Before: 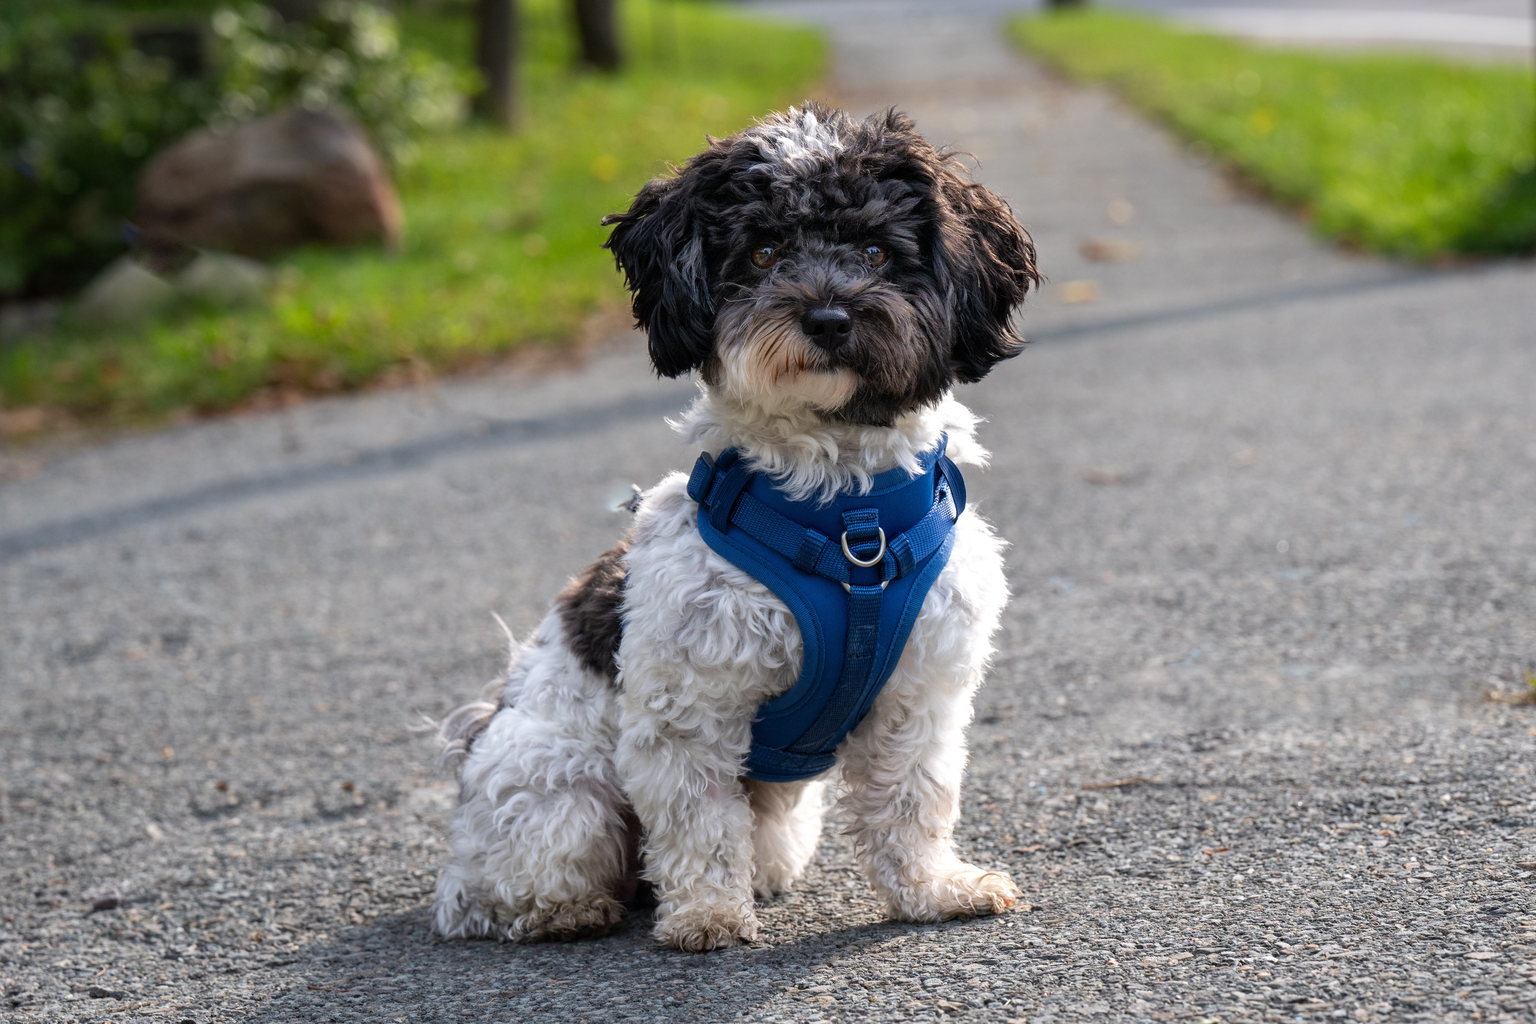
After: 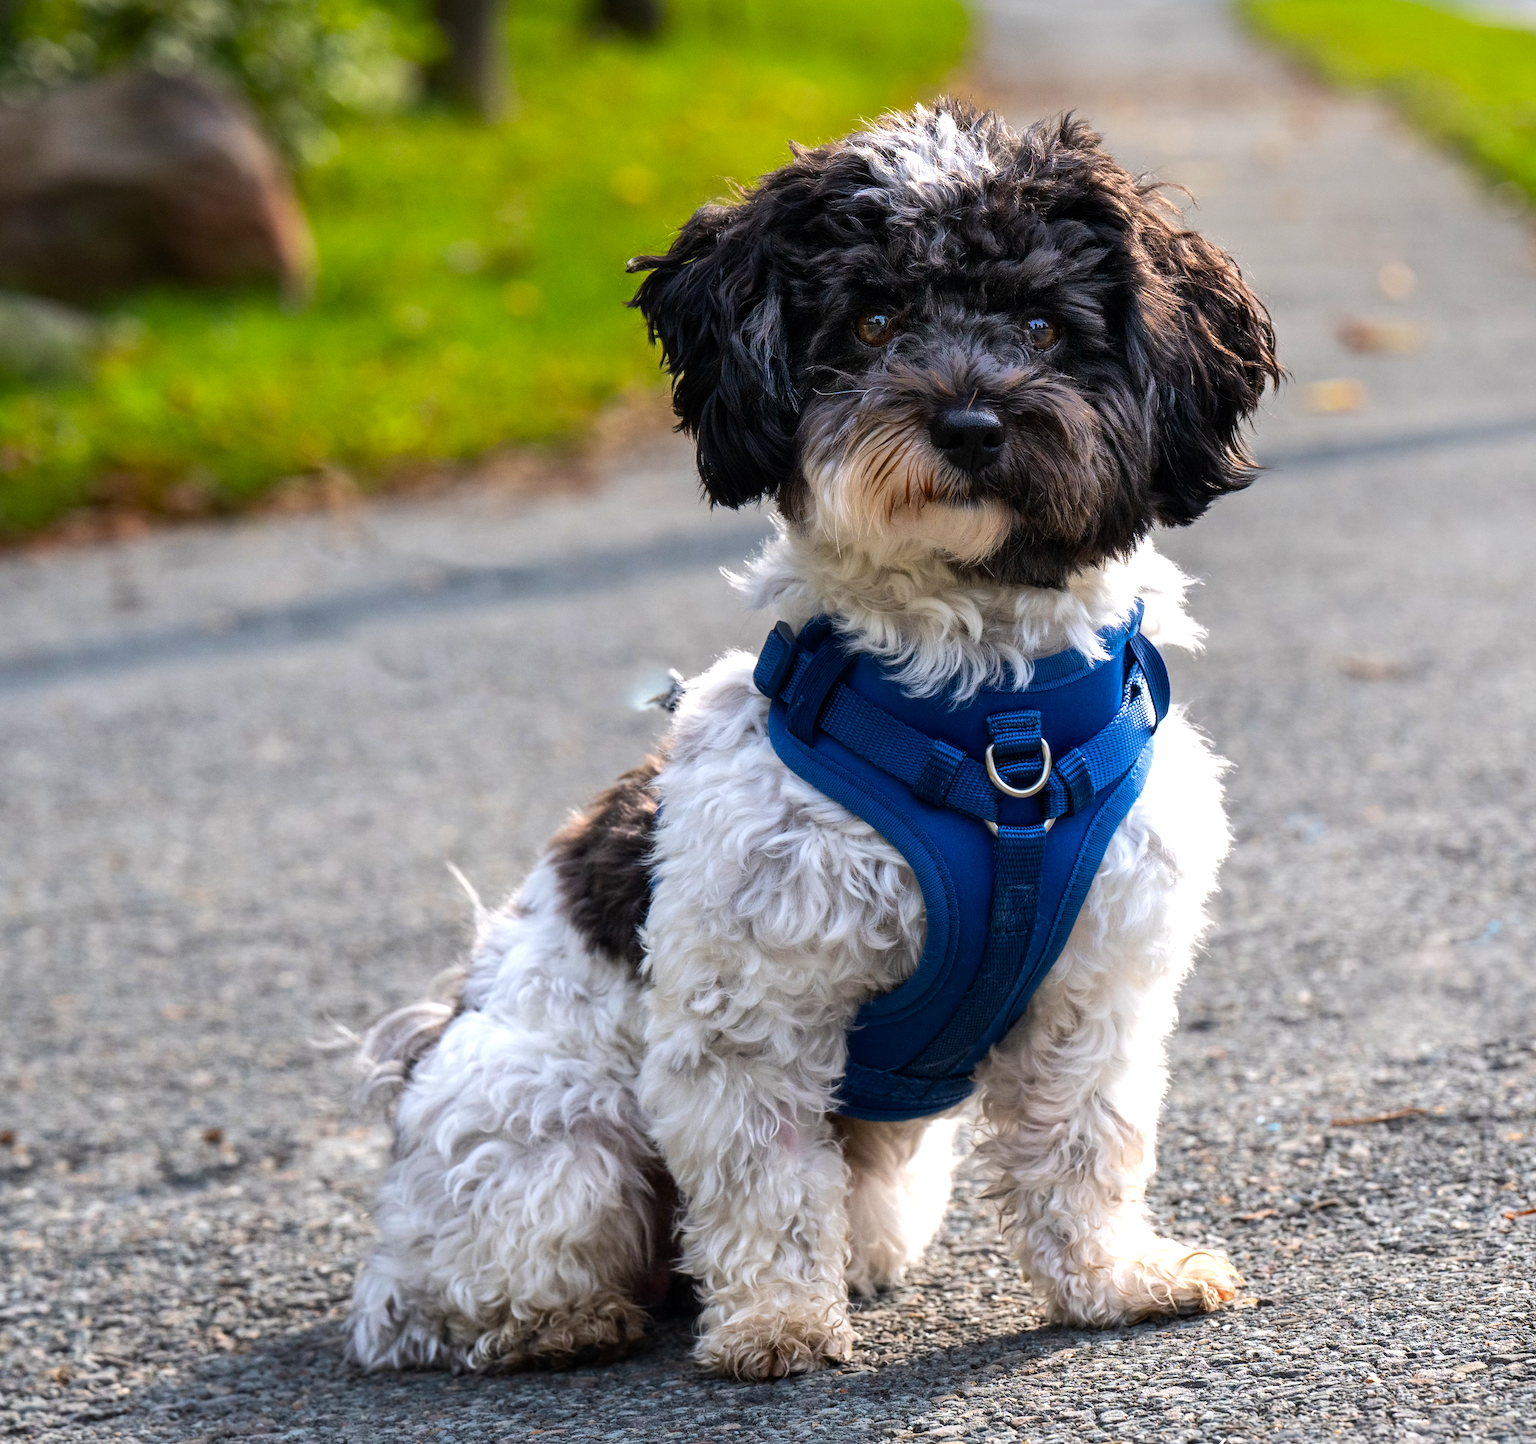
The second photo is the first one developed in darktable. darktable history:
levels: mode automatic
rotate and perspective: rotation 0.679°, lens shift (horizontal) 0.136, crop left 0.009, crop right 0.991, crop top 0.078, crop bottom 0.95
tone equalizer: -8 EV -0.417 EV, -7 EV -0.389 EV, -6 EV -0.333 EV, -5 EV -0.222 EV, -3 EV 0.222 EV, -2 EV 0.333 EV, -1 EV 0.389 EV, +0 EV 0.417 EV, edges refinement/feathering 500, mask exposure compensation -1.57 EV, preserve details no
crop and rotate: left 15.446%, right 17.836%
color balance rgb: perceptual saturation grading › global saturation 25%, global vibrance 20%
